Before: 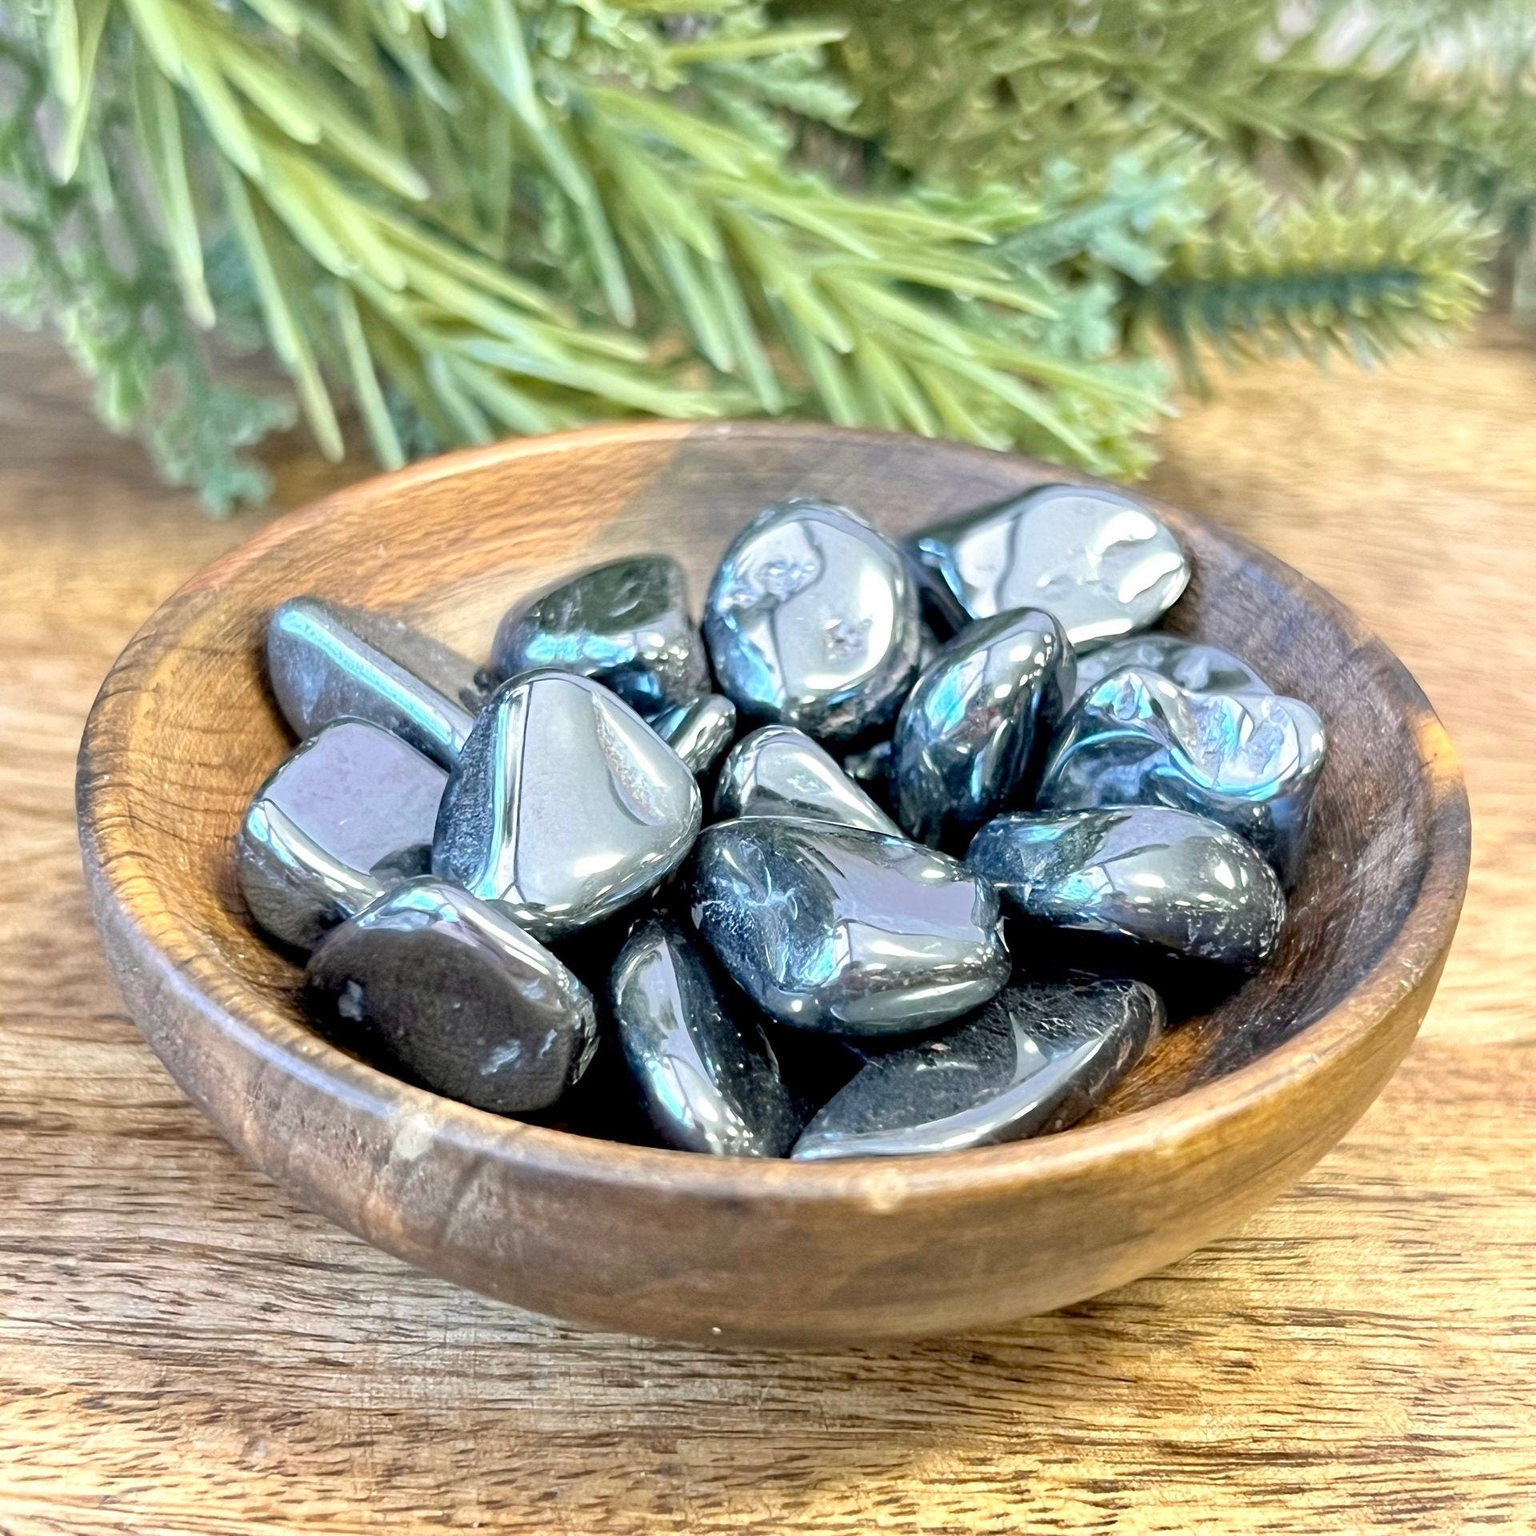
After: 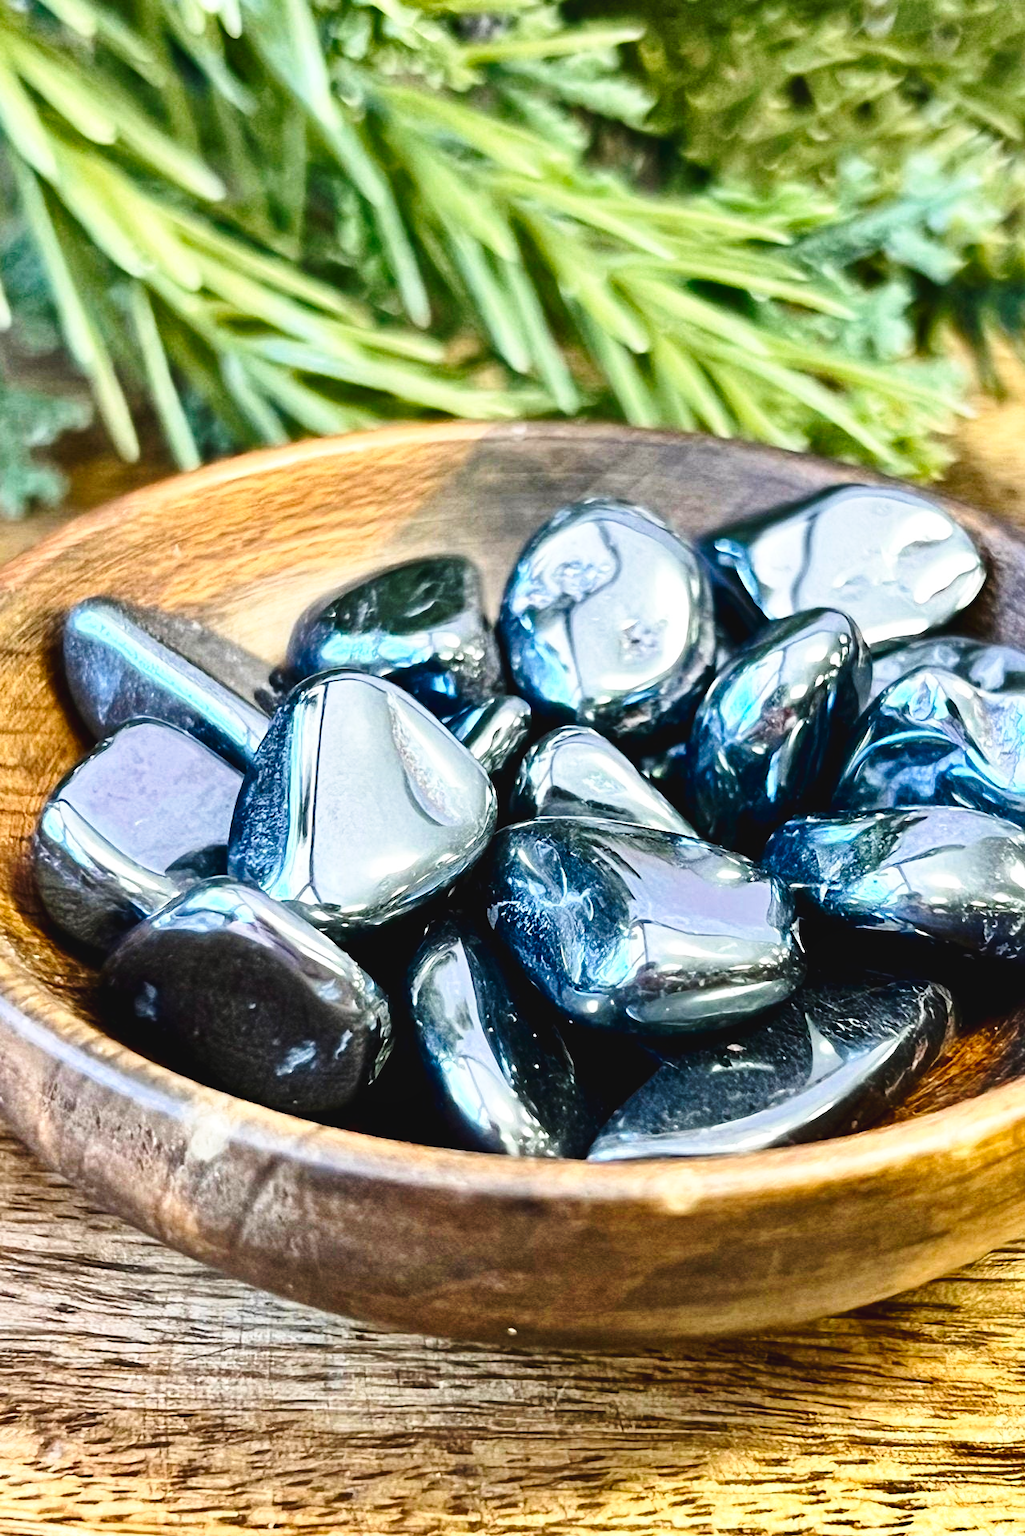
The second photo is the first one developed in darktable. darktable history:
crop and rotate: left 13.378%, right 19.9%
base curve: curves: ch0 [(0, 0) (0.283, 0.295) (1, 1)]
contrast brightness saturation: contrast 0.221, brightness -0.184, saturation 0.244
tone curve: curves: ch0 [(0, 0.039) (0.104, 0.103) (0.273, 0.267) (0.448, 0.487) (0.704, 0.761) (0.886, 0.922) (0.994, 0.971)]; ch1 [(0, 0) (0.335, 0.298) (0.446, 0.413) (0.485, 0.487) (0.515, 0.503) (0.566, 0.563) (0.641, 0.655) (1, 1)]; ch2 [(0, 0) (0.314, 0.301) (0.421, 0.411) (0.502, 0.494) (0.528, 0.54) (0.557, 0.559) (0.612, 0.62) (0.722, 0.686) (1, 1)], preserve colors none
shadows and highlights: low approximation 0.01, soften with gaussian
levels: mode automatic, levels [0, 0.492, 0.984]
